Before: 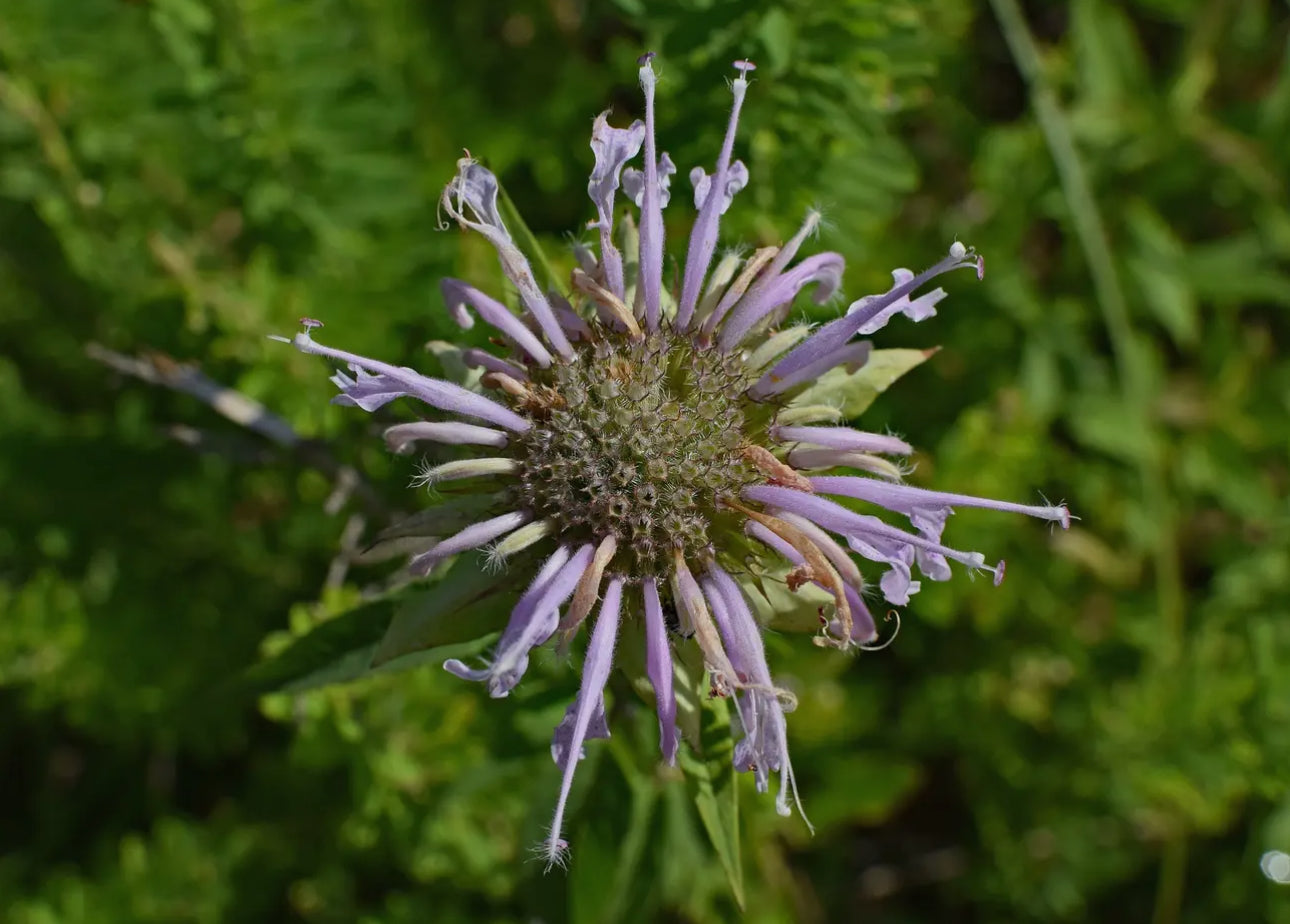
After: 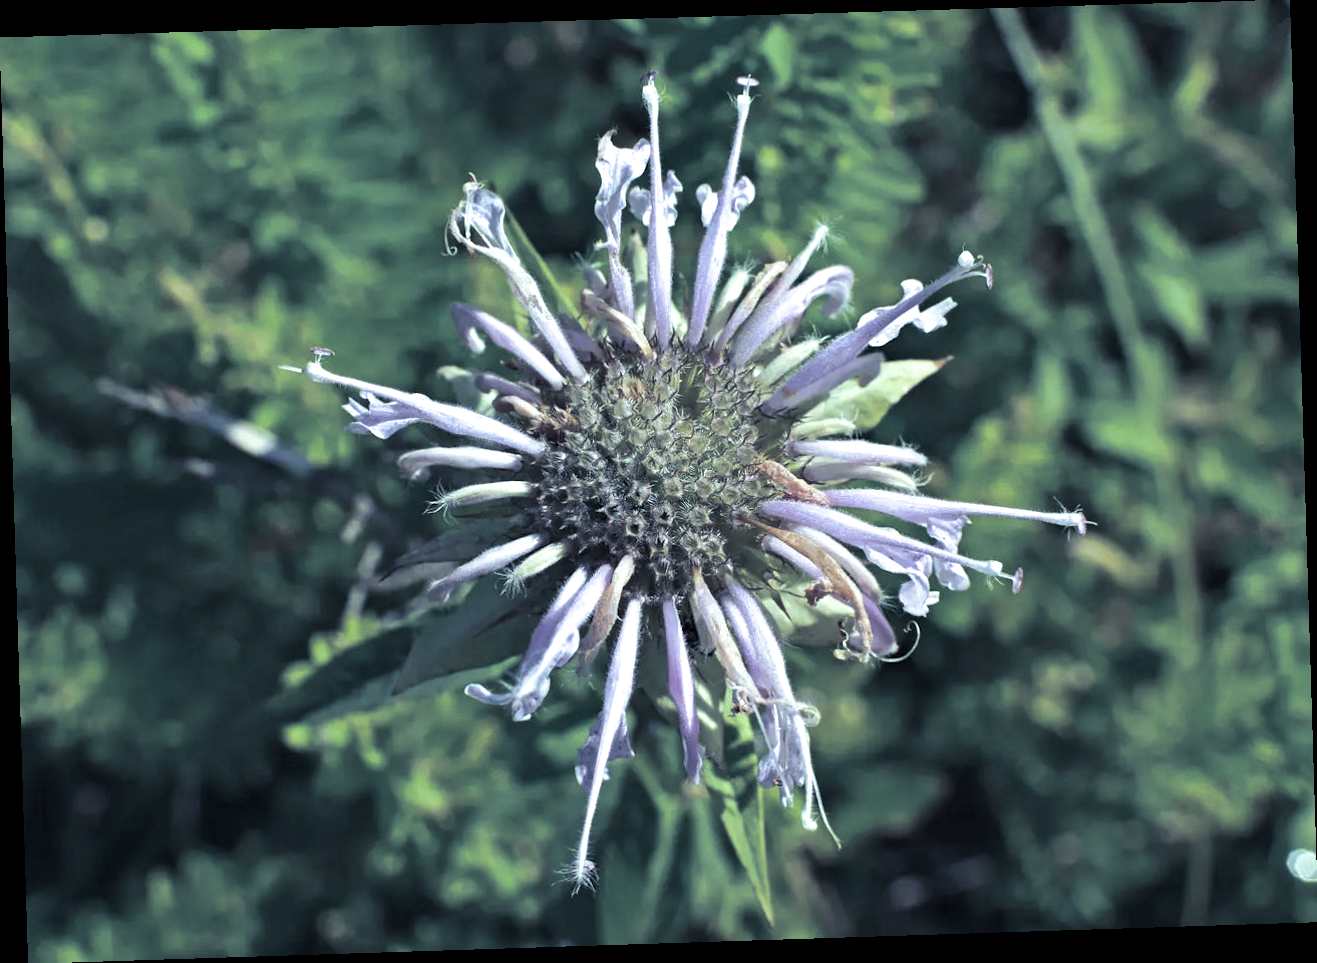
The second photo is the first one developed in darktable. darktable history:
split-toning: shadows › hue 230.4°
exposure: black level correction 0.001, exposure 1.05 EV, compensate exposure bias true, compensate highlight preservation false
color correction: highlights a* -12.64, highlights b* -18.1, saturation 0.7
rotate and perspective: rotation -1.77°, lens shift (horizontal) 0.004, automatic cropping off
